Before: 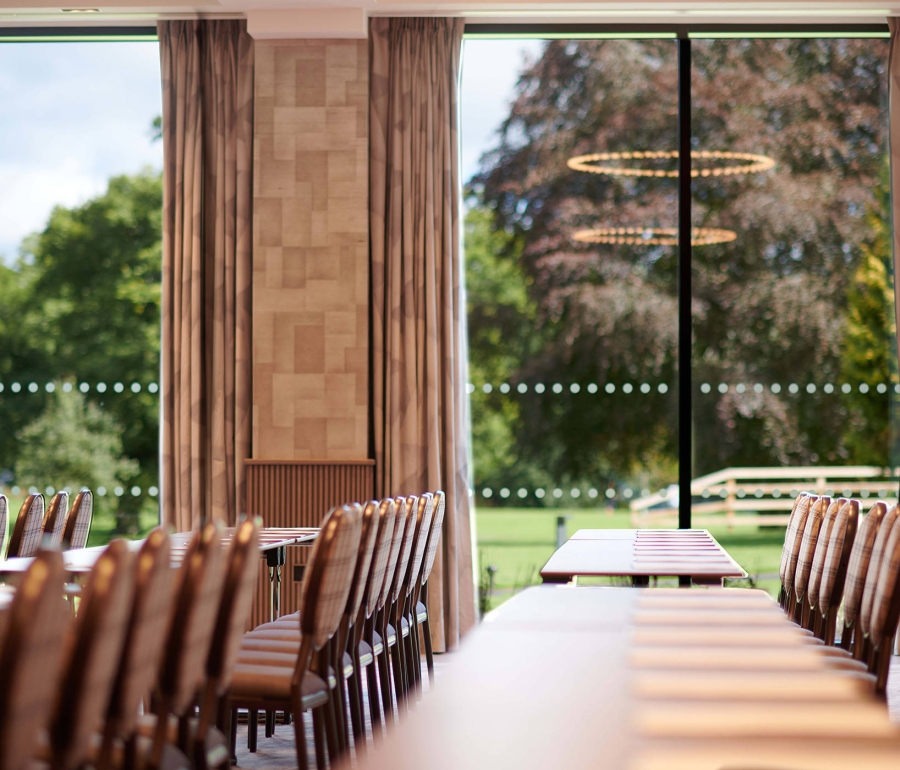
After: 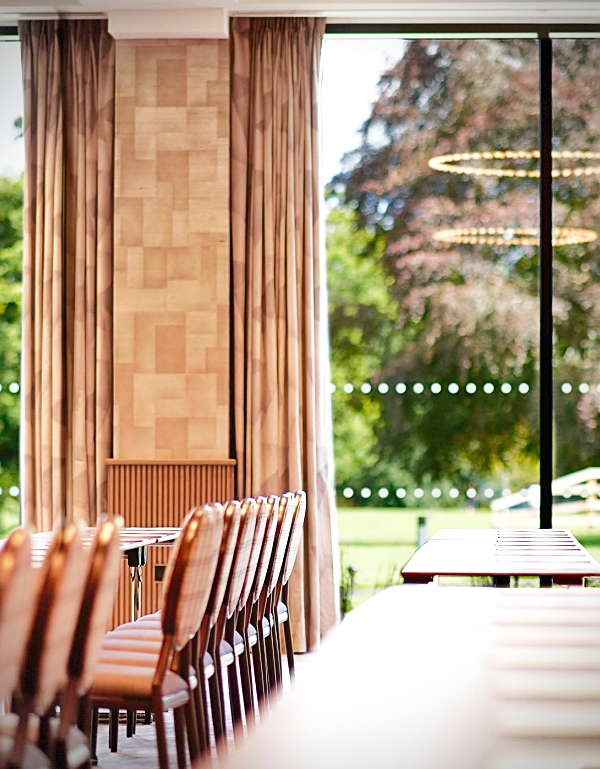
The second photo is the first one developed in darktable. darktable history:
crop and rotate: left 15.529%, right 17.799%
sharpen: on, module defaults
exposure: black level correction 0, exposure 1.366 EV, compensate exposure bias true, compensate highlight preservation false
base curve: curves: ch0 [(0, 0) (0.028, 0.03) (0.121, 0.232) (0.46, 0.748) (0.859, 0.968) (1, 1)], preserve colors none
shadows and highlights: radius 108.97, shadows 44.13, highlights -66.41, low approximation 0.01, soften with gaussian
vignetting: dithering 8-bit output, unbound false
tone equalizer: -8 EV -0.036 EV, -7 EV 0.013 EV, -6 EV -0.007 EV, -5 EV 0.007 EV, -4 EV -0.03 EV, -3 EV -0.237 EV, -2 EV -0.674 EV, -1 EV -0.995 EV, +0 EV -0.962 EV, edges refinement/feathering 500, mask exposure compensation -1.57 EV, preserve details no
